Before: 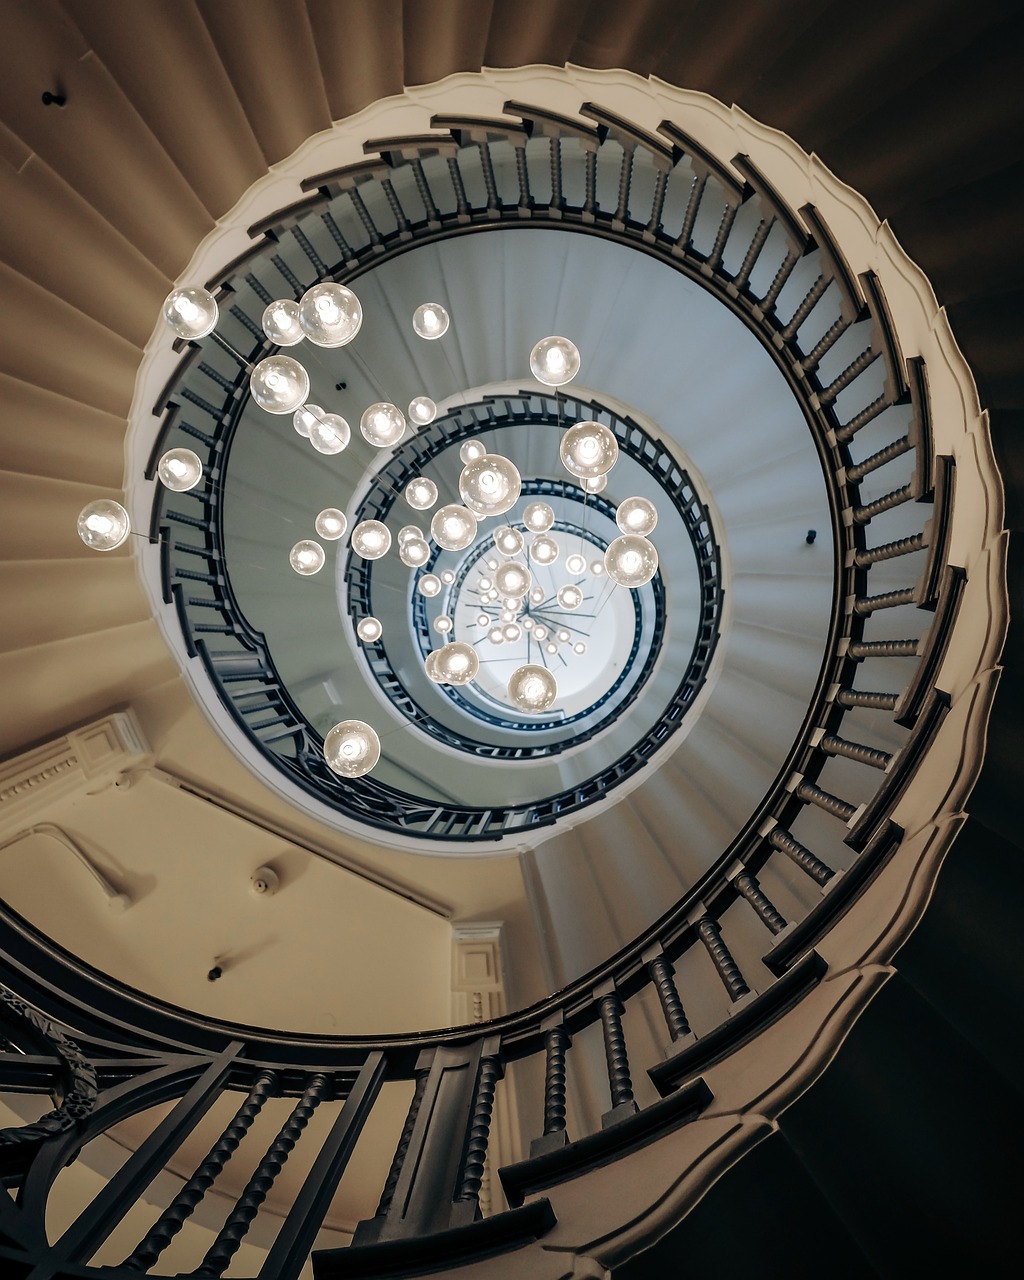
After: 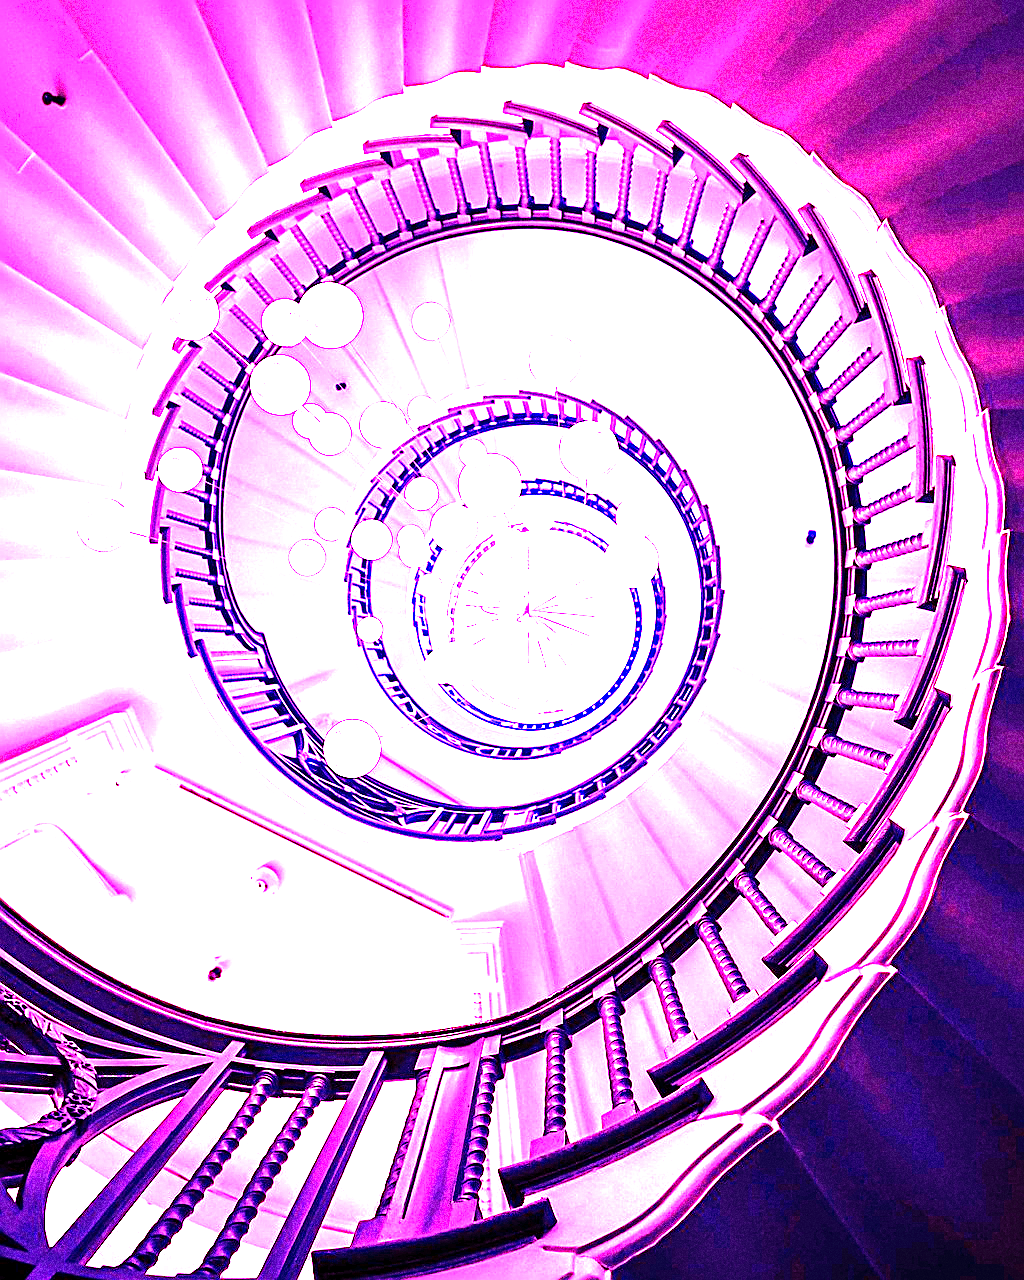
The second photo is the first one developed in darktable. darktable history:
sharpen: on, module defaults
grain: coarseness 10.62 ISO, strength 55.56%
white balance: red 8, blue 8
color calibration: illuminant as shot in camera, x 0.358, y 0.373, temperature 4628.91 K
